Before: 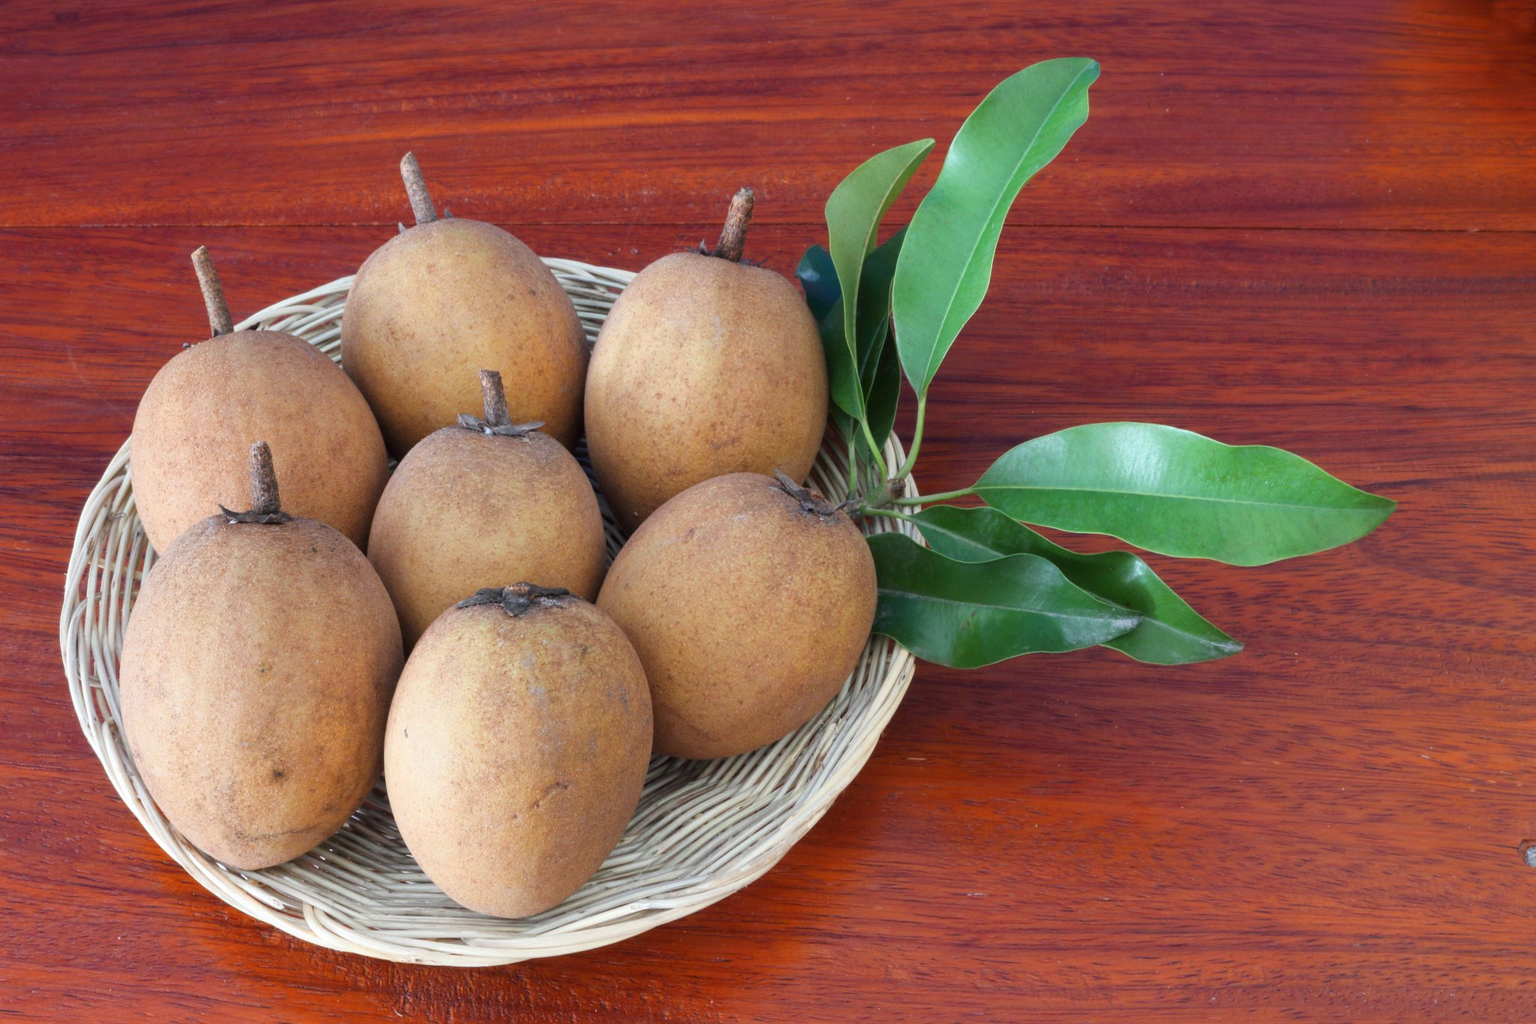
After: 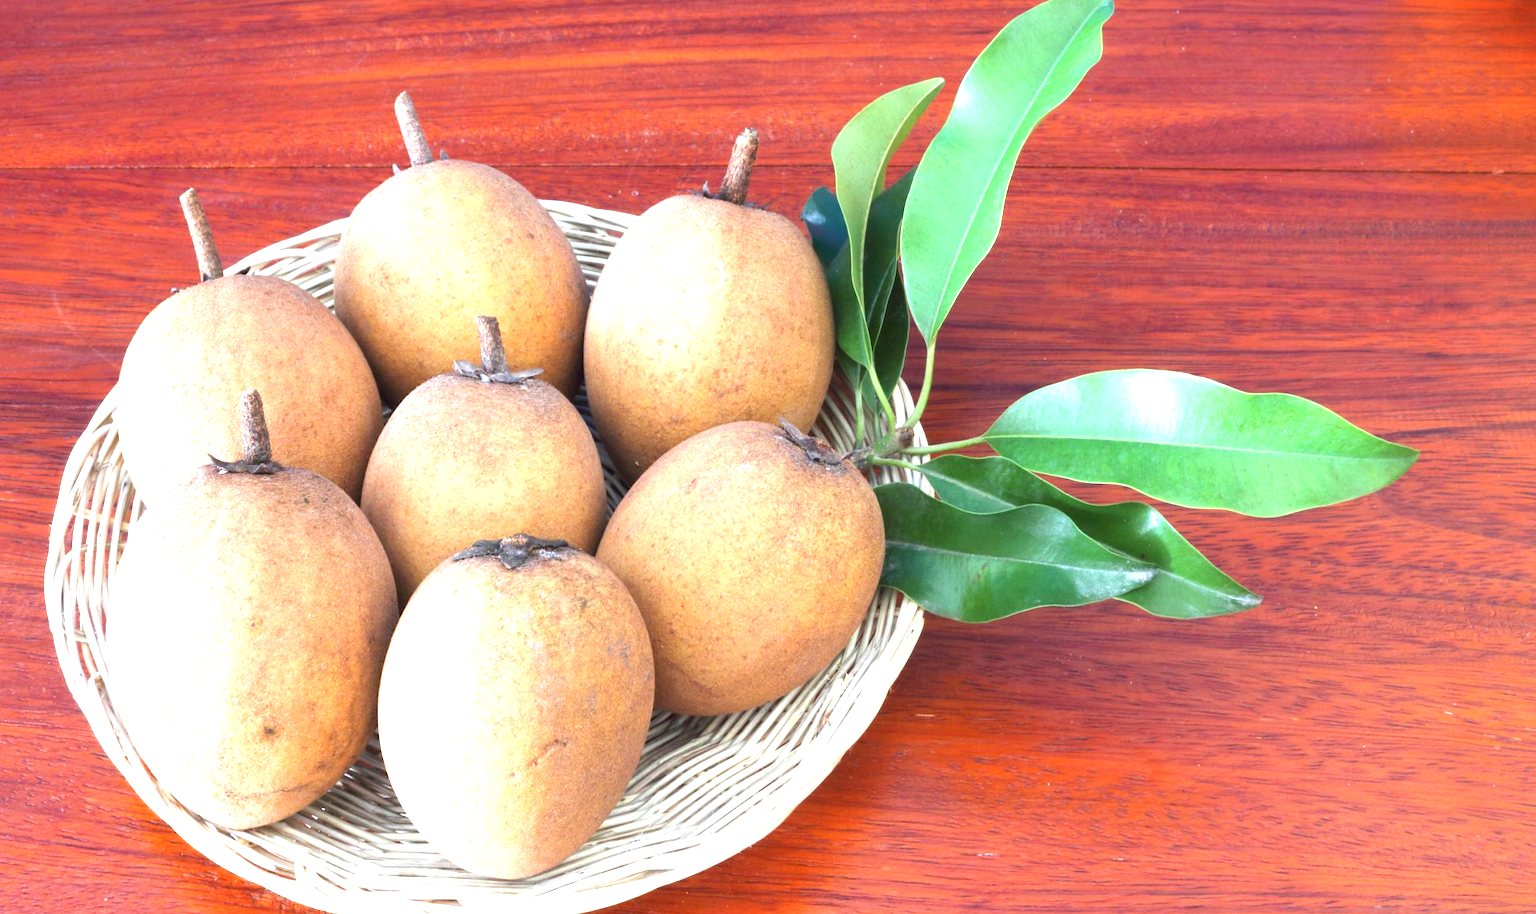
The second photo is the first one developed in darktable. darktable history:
crop: left 1.098%, top 6.163%, right 1.615%, bottom 6.885%
exposure: black level correction 0, exposure 1.446 EV, compensate highlight preservation false
